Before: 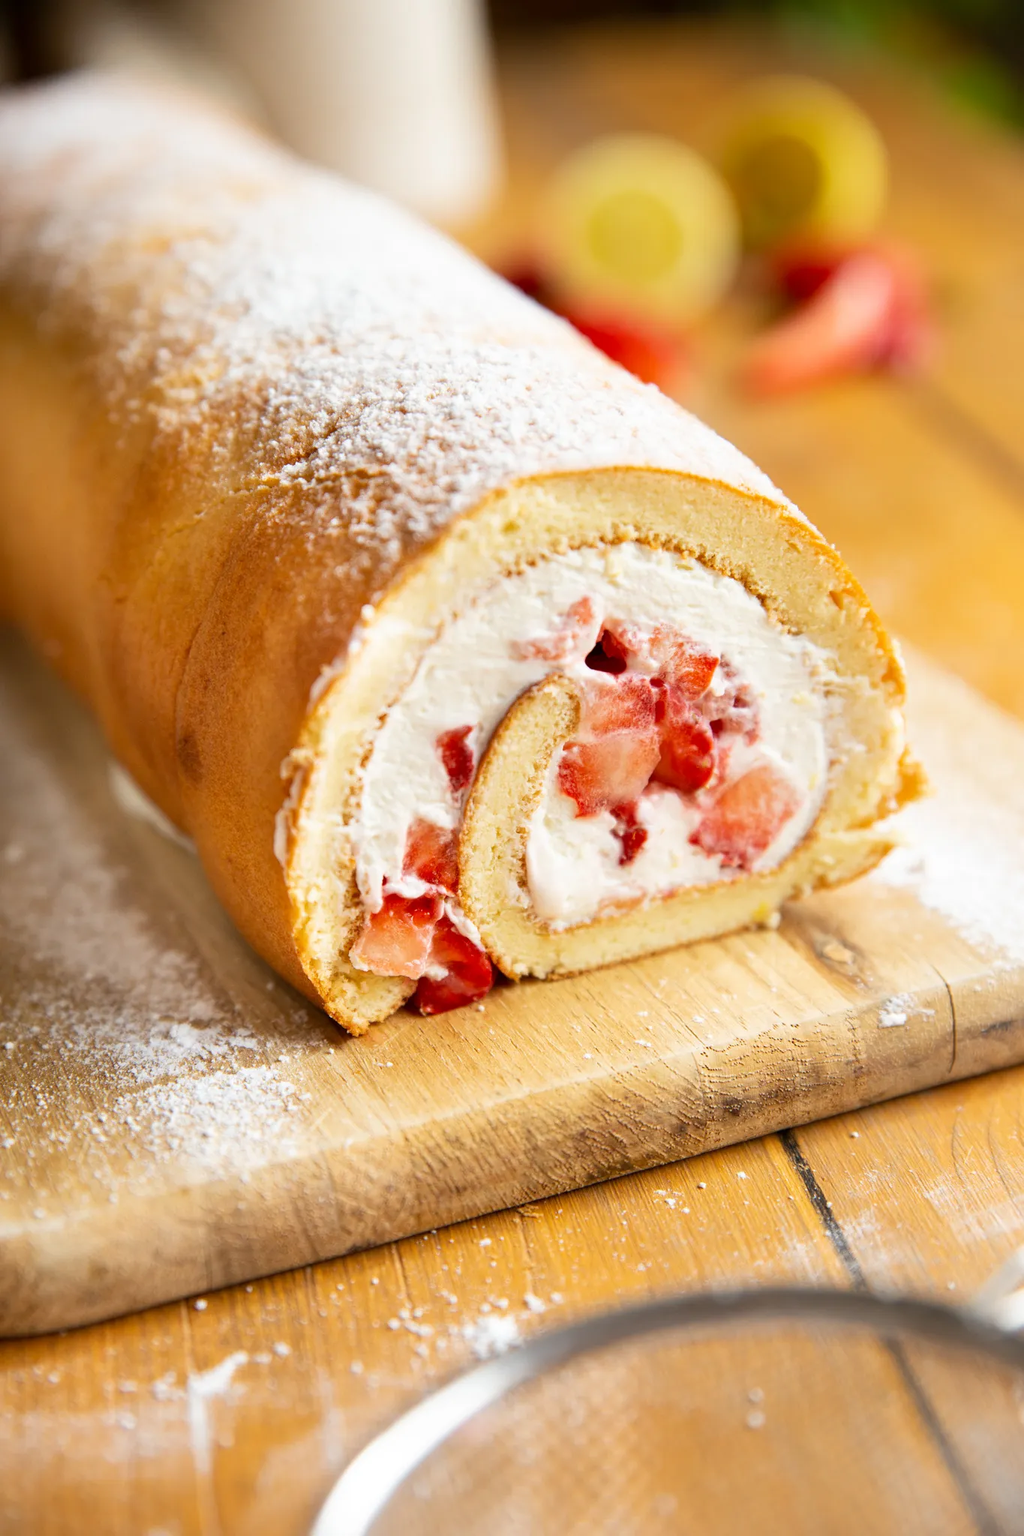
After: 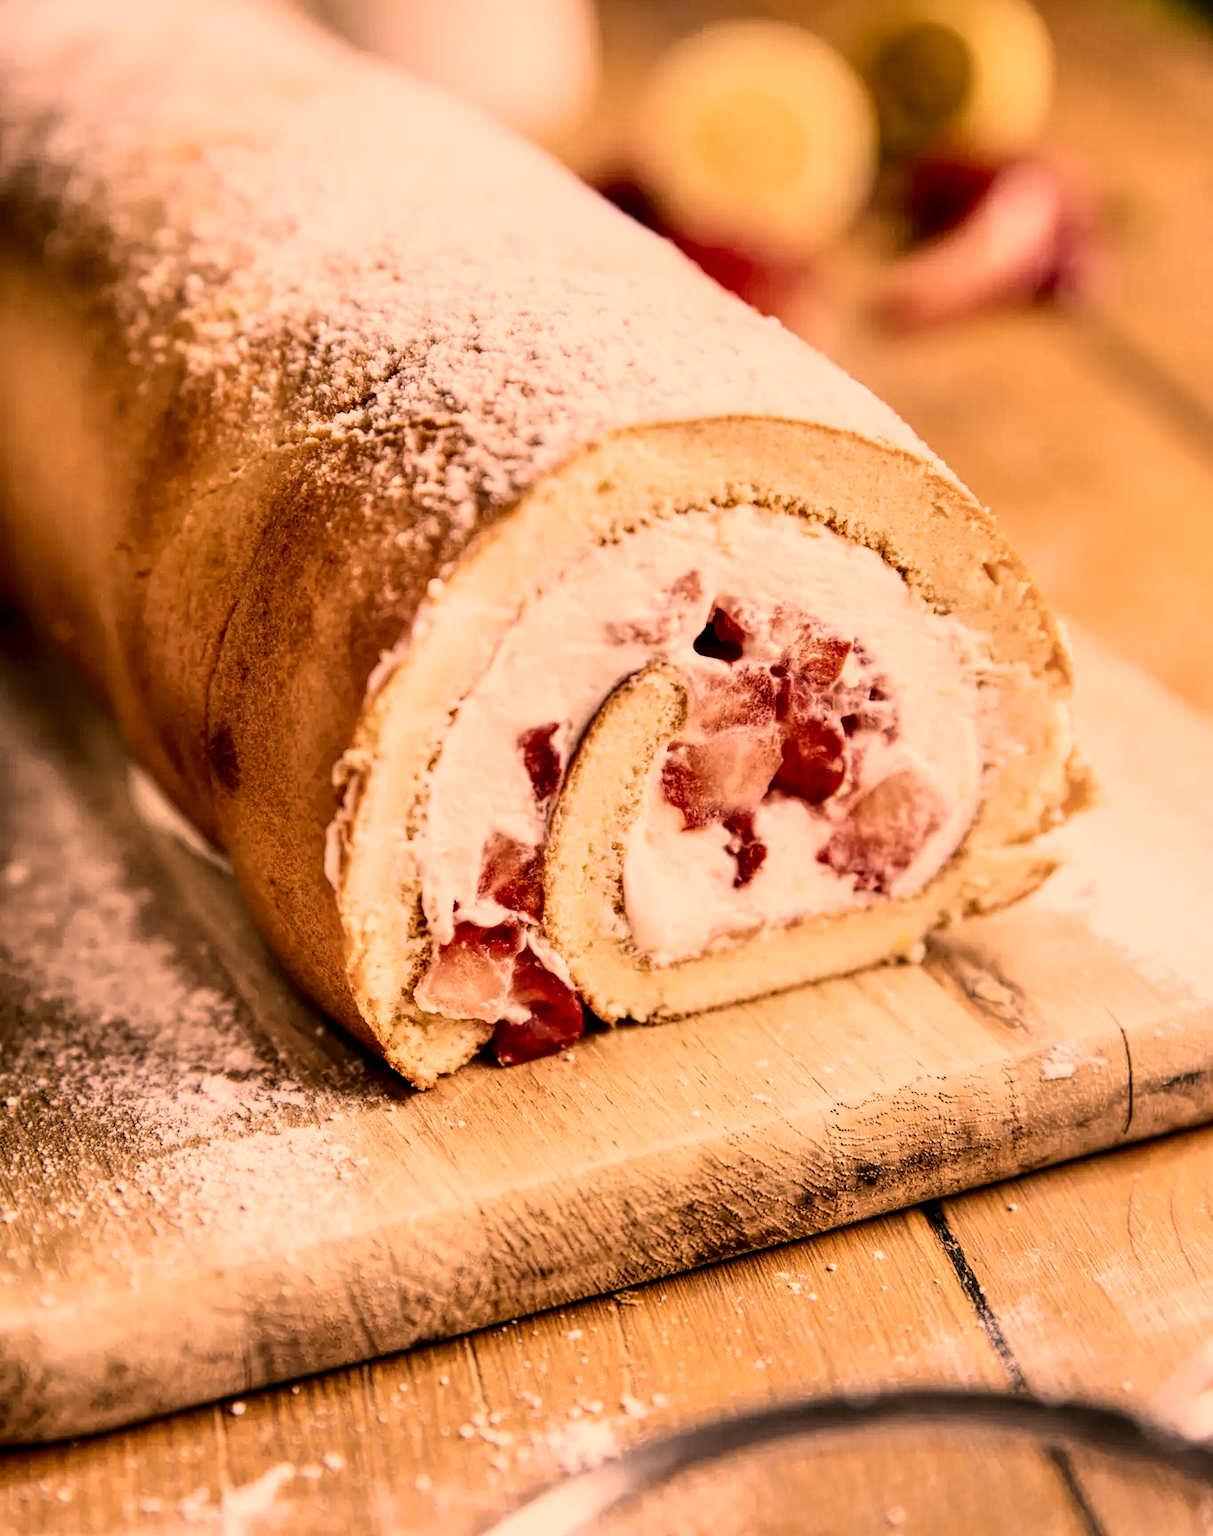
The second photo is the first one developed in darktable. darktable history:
color correction: highlights a* 39.68, highlights b* 39.94, saturation 0.692
filmic rgb: black relative exposure -7.27 EV, white relative exposure 5.06 EV, hardness 3.22, add noise in highlights 0.002, preserve chrominance max RGB, color science v3 (2019), use custom middle-gray values true, contrast in highlights soft
contrast brightness saturation: contrast 0.329, brightness -0.067, saturation 0.166
crop: top 7.617%, bottom 8.001%
local contrast: highlights 101%, shadows 102%, detail 199%, midtone range 0.2
